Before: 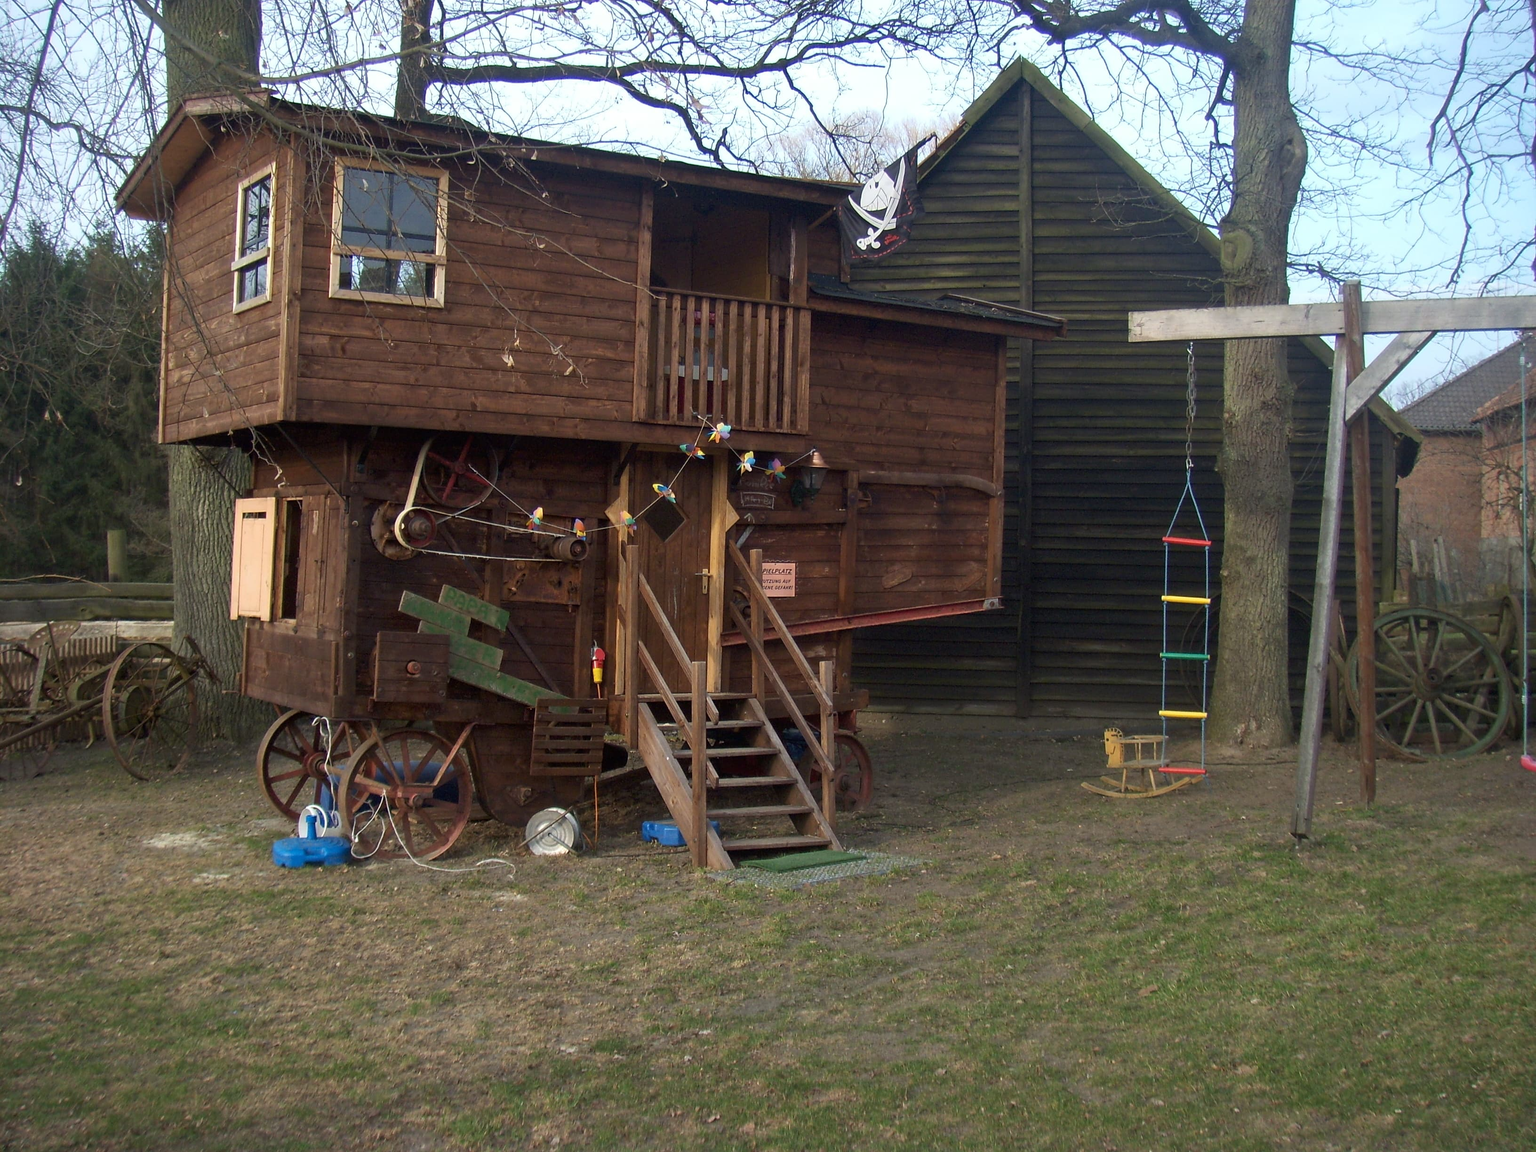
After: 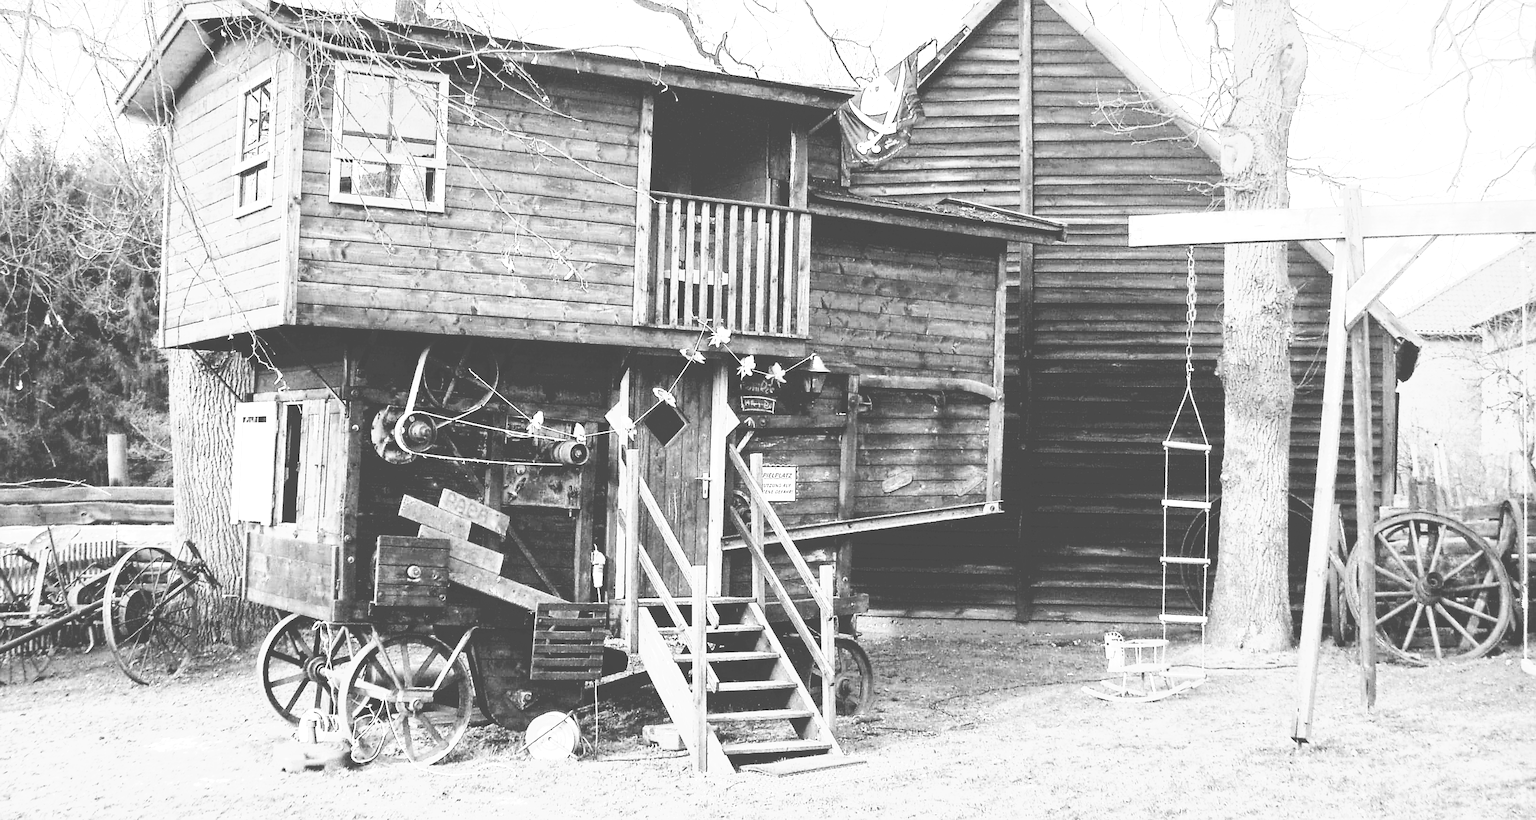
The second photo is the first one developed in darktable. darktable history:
sharpen: on, module defaults
contrast brightness saturation: contrast 0.139, brightness 0.216
crop and rotate: top 8.336%, bottom 20.419%
tone curve: curves: ch0 [(0, 0) (0.003, 0.279) (0.011, 0.287) (0.025, 0.295) (0.044, 0.304) (0.069, 0.316) (0.1, 0.319) (0.136, 0.316) (0.177, 0.32) (0.224, 0.359) (0.277, 0.421) (0.335, 0.511) (0.399, 0.639) (0.468, 0.734) (0.543, 0.827) (0.623, 0.89) (0.709, 0.944) (0.801, 0.965) (0.898, 0.968) (1, 1)], color space Lab, independent channels, preserve colors none
color calibration: output gray [0.714, 0.278, 0, 0], illuminant as shot in camera, adaptation linear Bradford (ICC v4), x 0.407, y 0.403, temperature 3596.63 K
local contrast: highlights 106%, shadows 100%, detail 119%, midtone range 0.2
base curve: curves: ch0 [(0, 0.003) (0.001, 0.002) (0.006, 0.004) (0.02, 0.022) (0.048, 0.086) (0.094, 0.234) (0.162, 0.431) (0.258, 0.629) (0.385, 0.8) (0.548, 0.918) (0.751, 0.988) (1, 1)], preserve colors none
